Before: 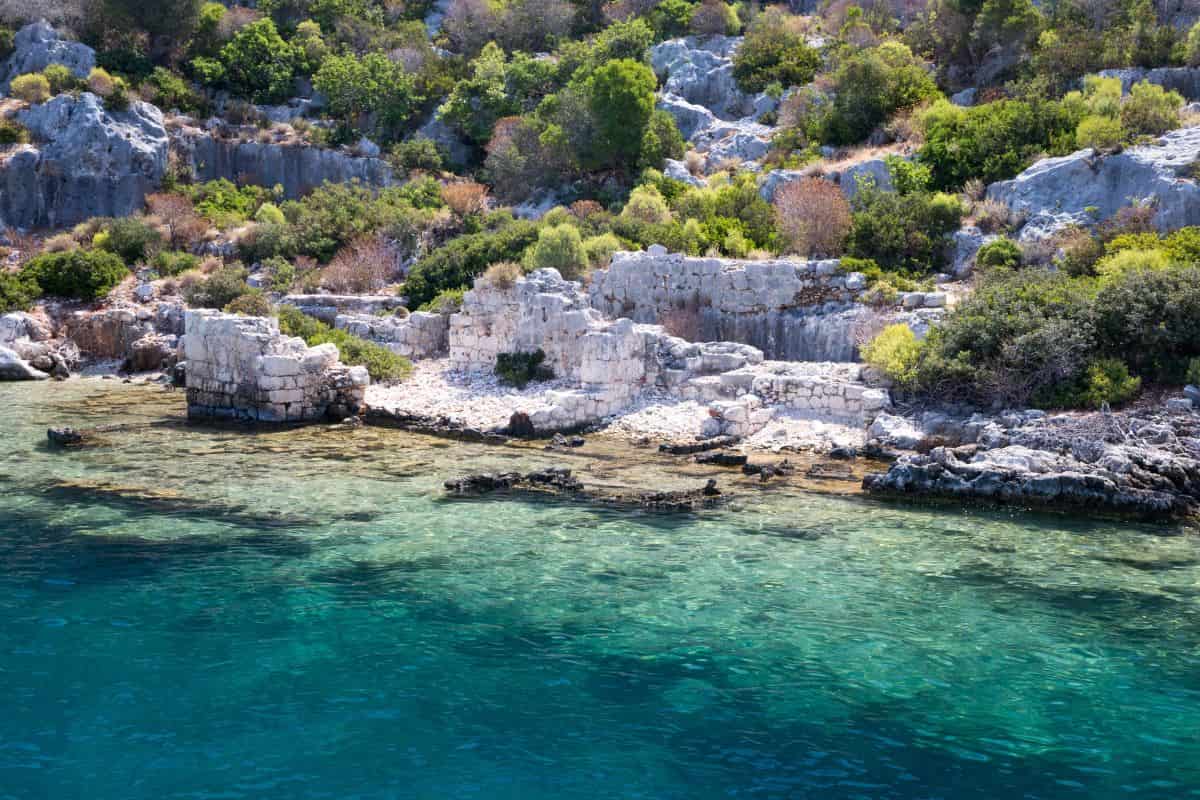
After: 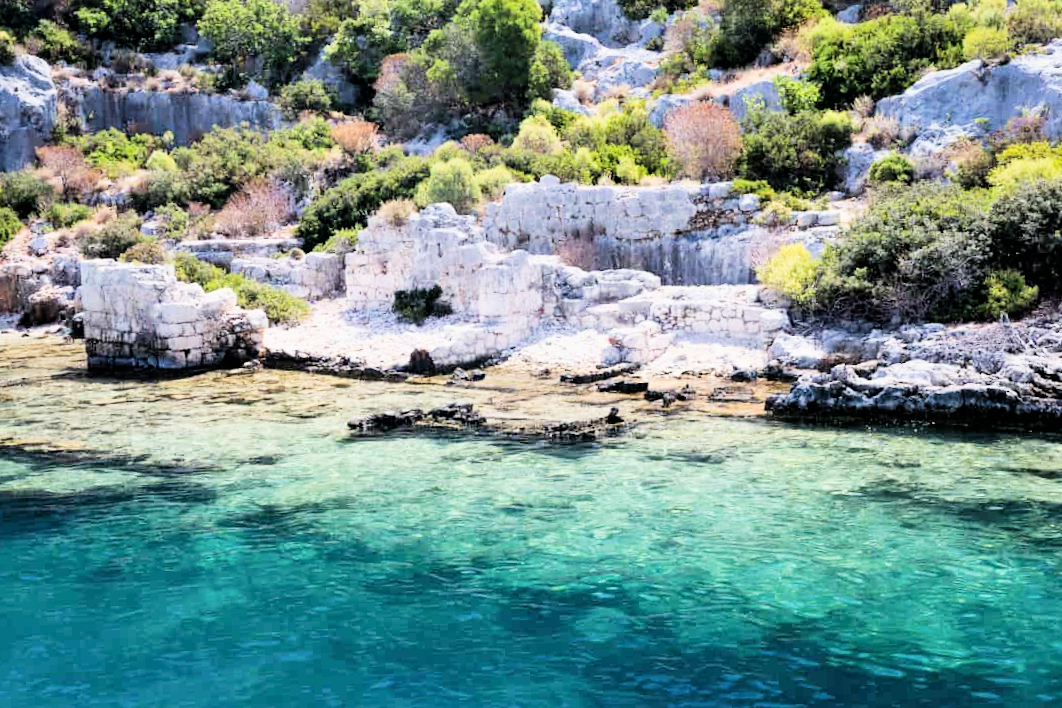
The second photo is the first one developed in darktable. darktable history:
filmic rgb: black relative exposure -4.97 EV, white relative exposure 3.99 EV, hardness 2.89, contrast 1.403
exposure: black level correction 0, exposure 0.953 EV, compensate exposure bias true, compensate highlight preservation false
crop and rotate: angle 2.53°, left 5.712%, top 5.707%
